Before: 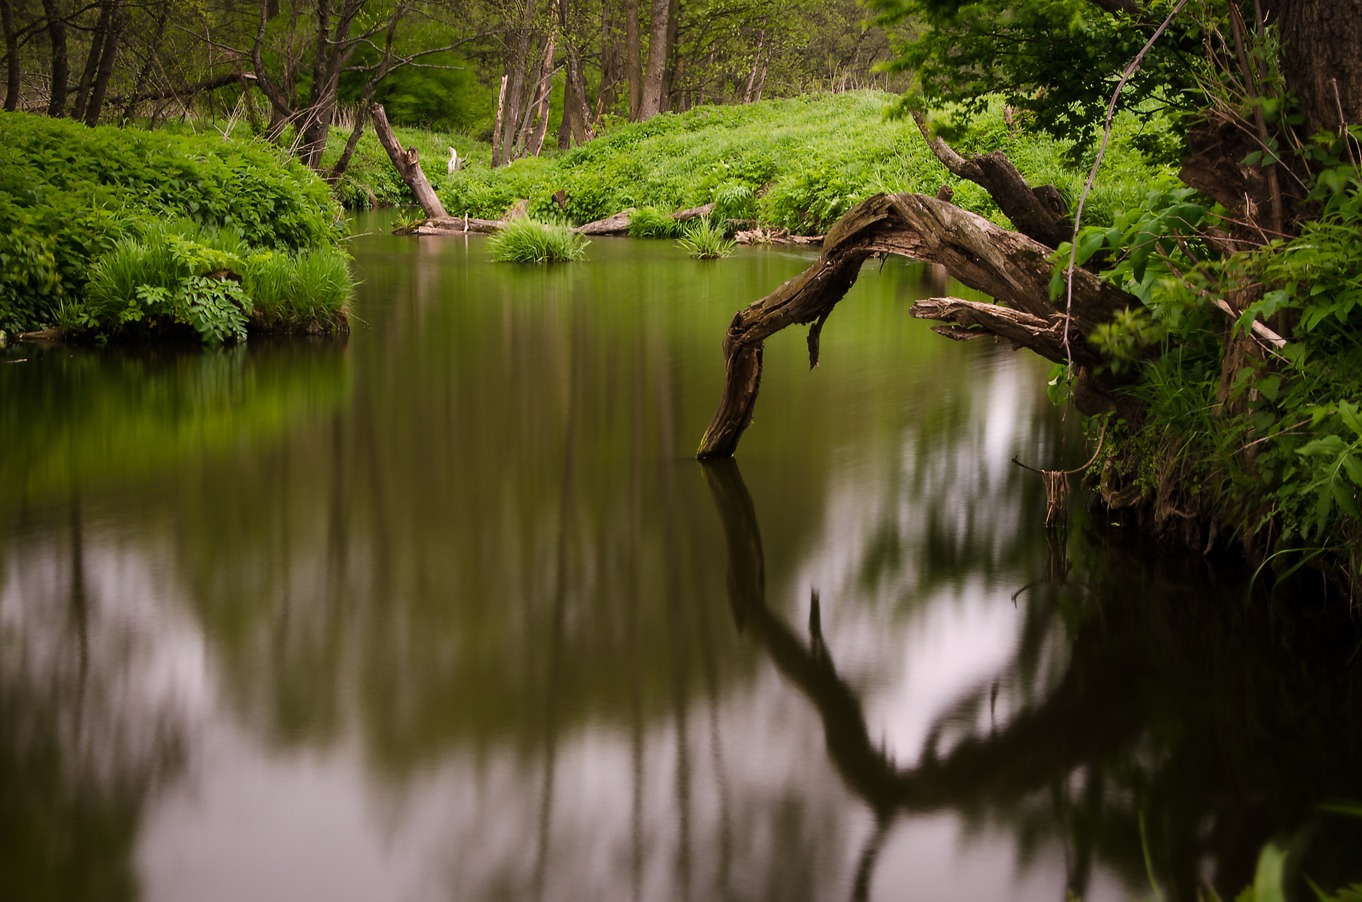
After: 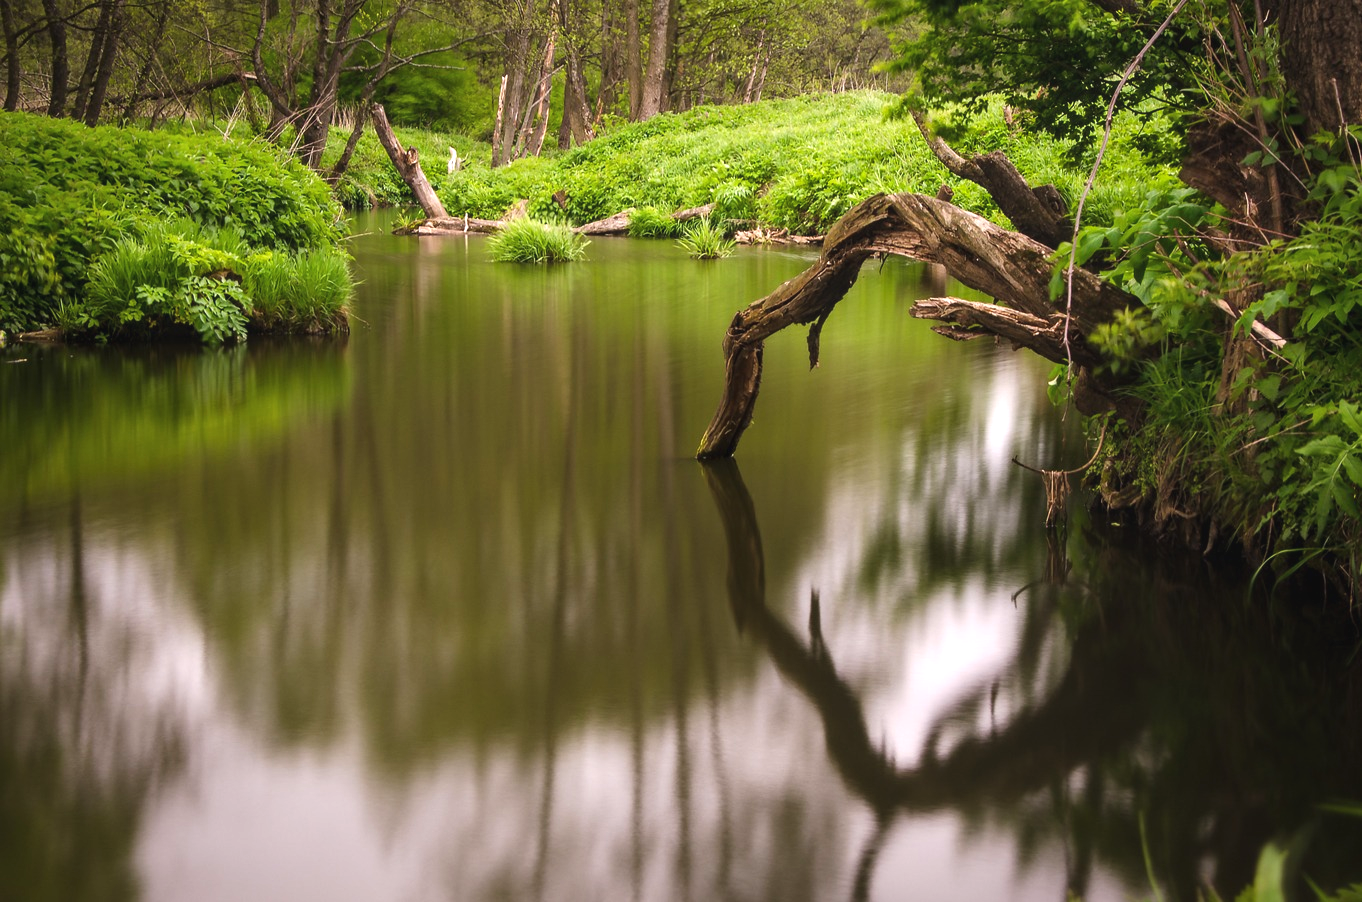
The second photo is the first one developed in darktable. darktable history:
local contrast: detail 109%
exposure: black level correction -0.002, exposure 0.705 EV, compensate highlight preservation false
